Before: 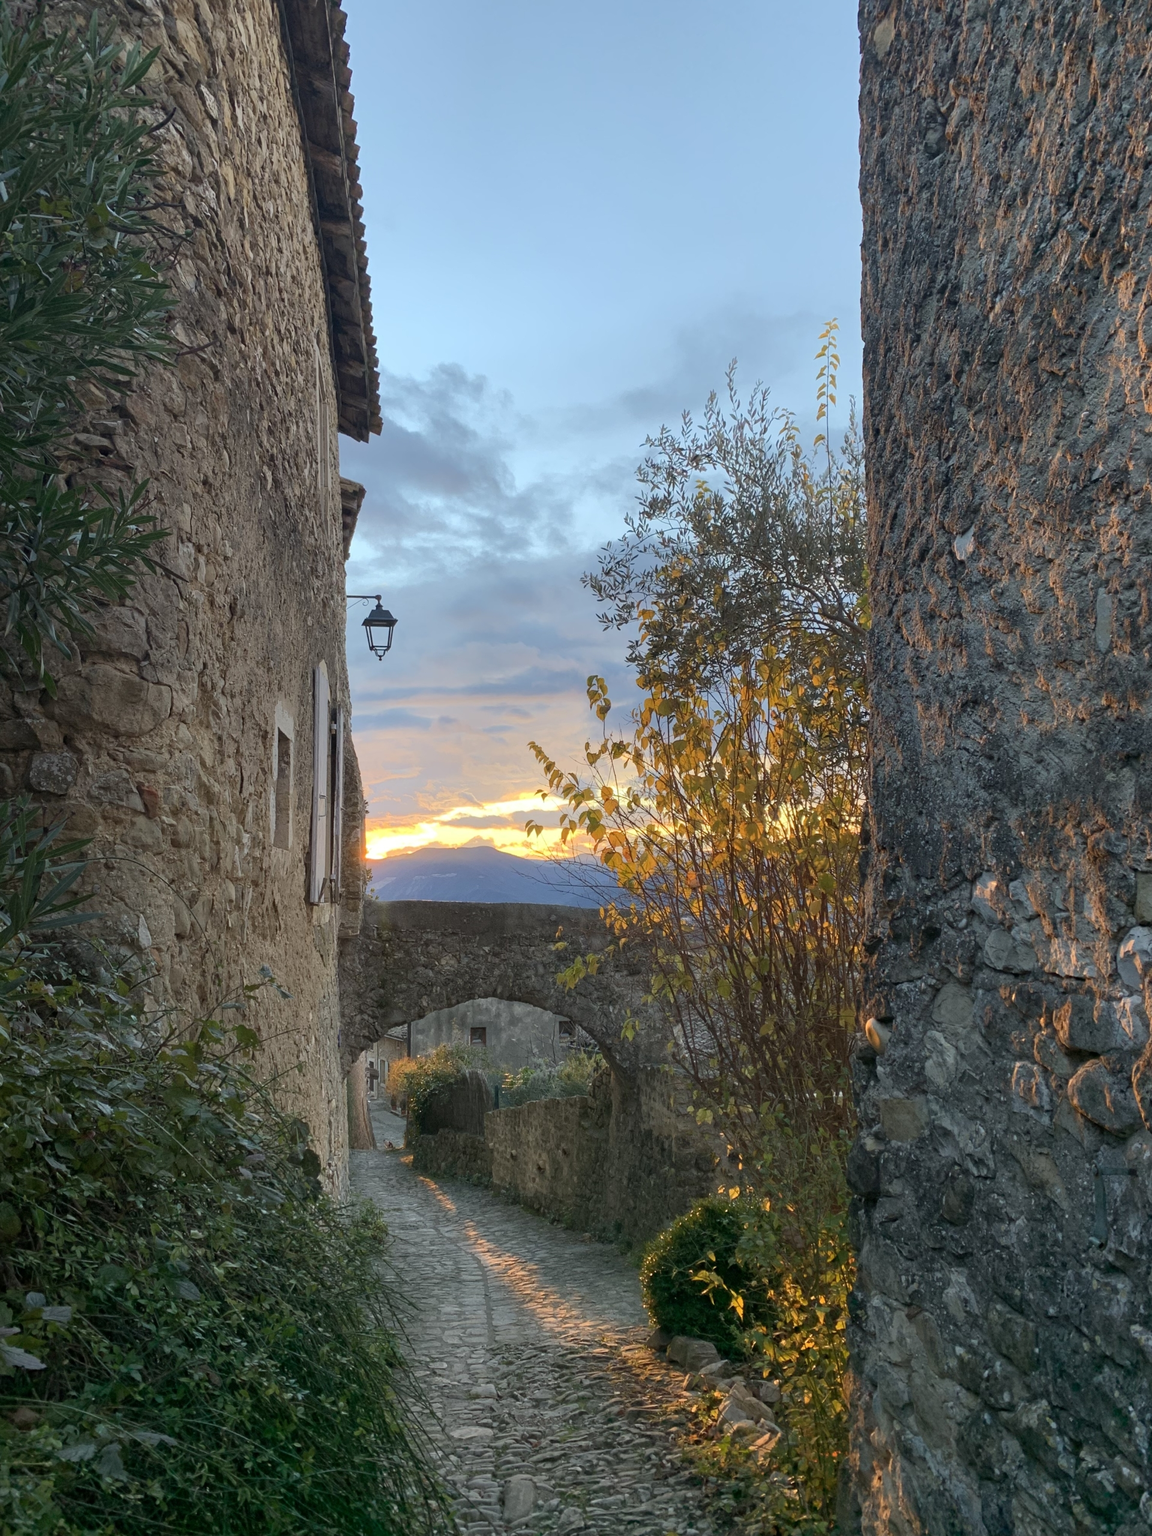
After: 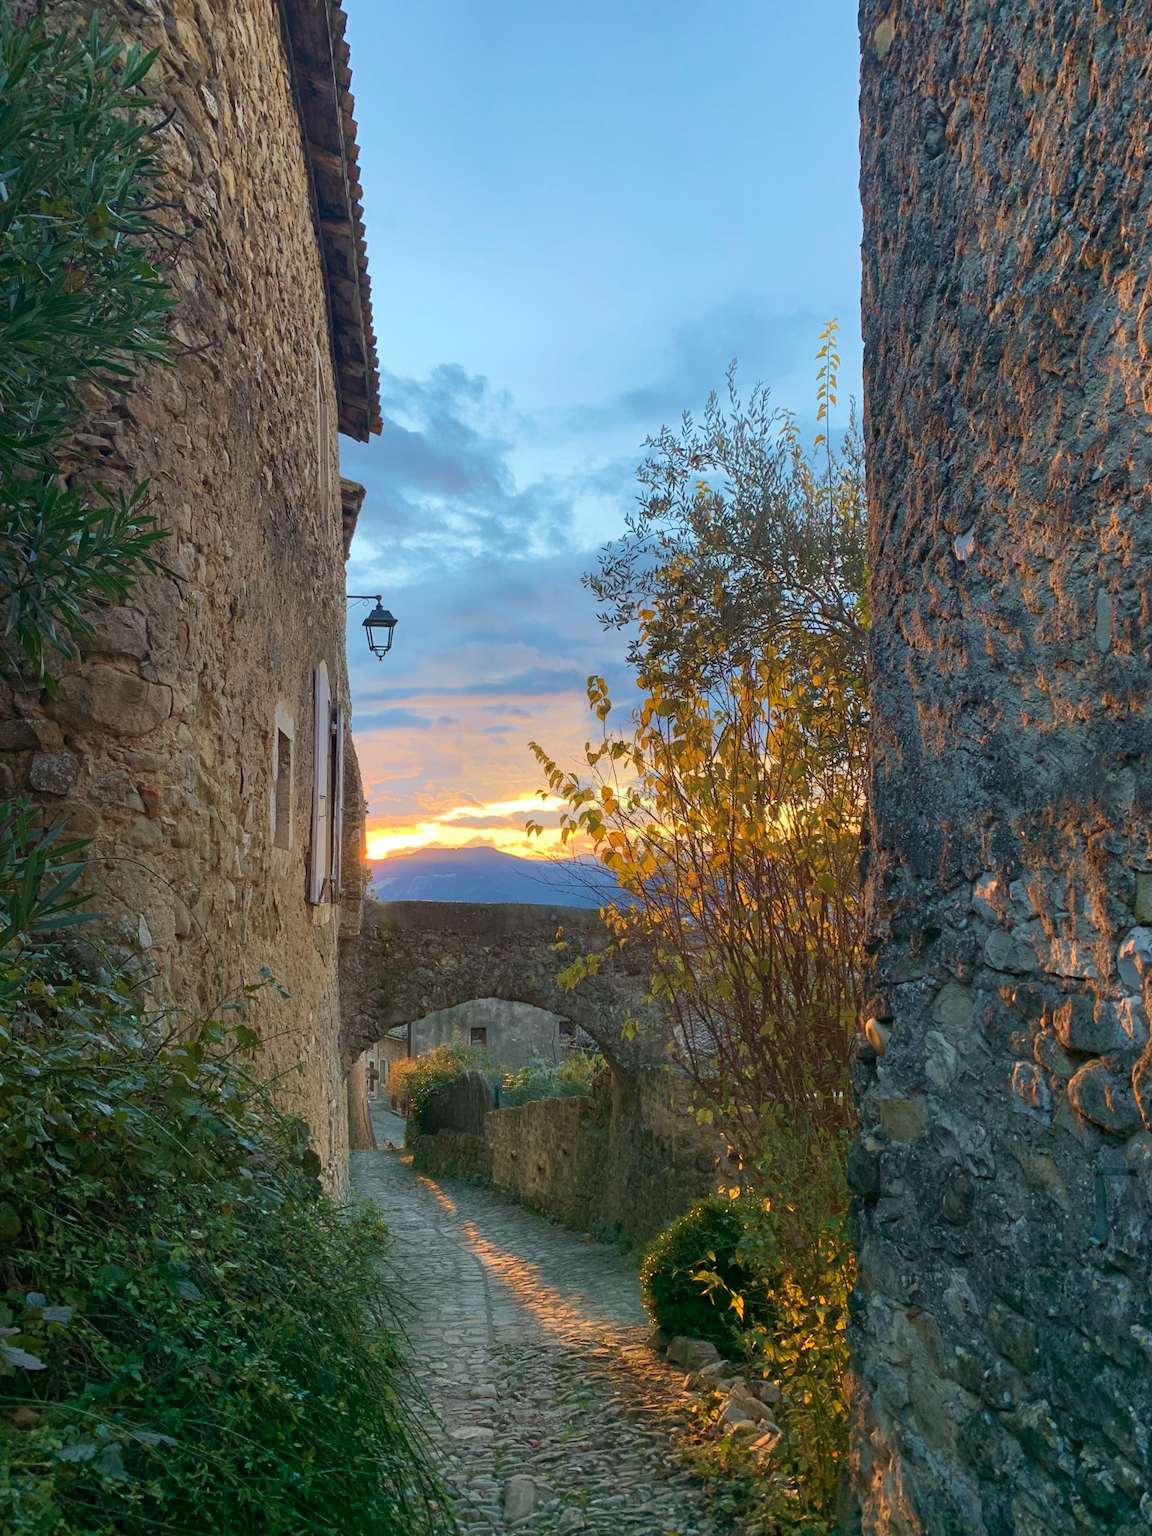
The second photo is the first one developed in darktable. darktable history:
velvia: strength 44.8%
